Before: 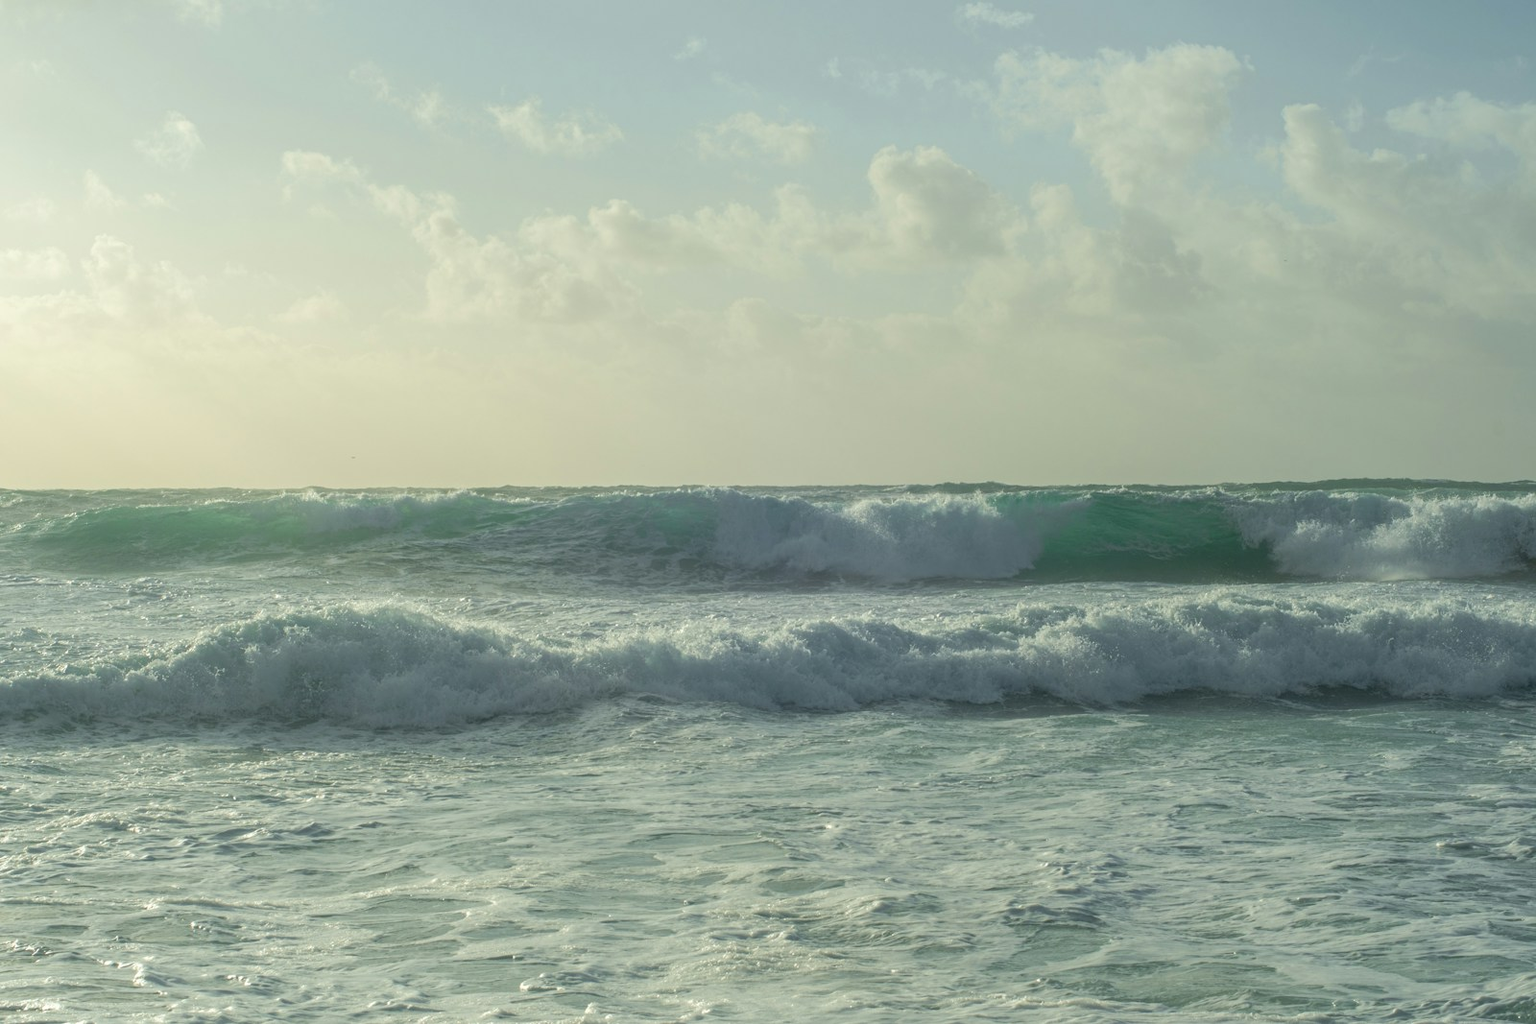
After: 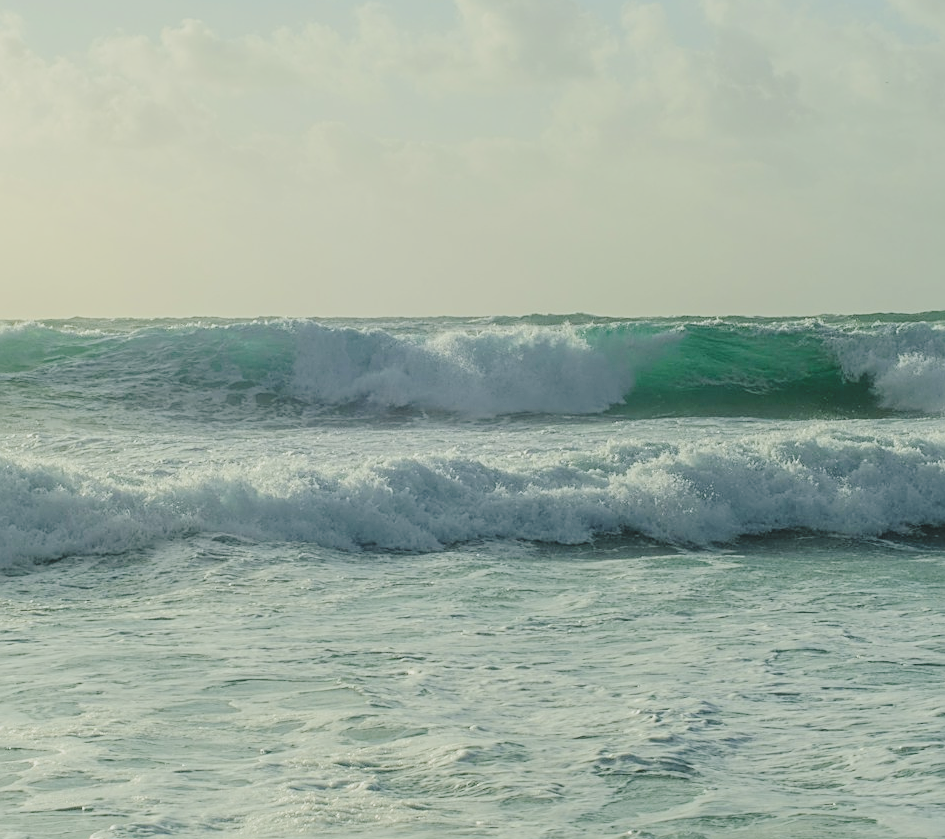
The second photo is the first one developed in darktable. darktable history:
filmic rgb: black relative exposure -7.65 EV, white relative exposure 4.56 EV, hardness 3.61, color science v6 (2022)
crop and rotate: left 28.256%, top 17.734%, right 12.656%, bottom 3.573%
exposure: black level correction 0.004, exposure 0.014 EV, compensate highlight preservation false
sharpen: on, module defaults
tone curve: curves: ch0 [(0, 0) (0.003, 0.09) (0.011, 0.095) (0.025, 0.097) (0.044, 0.108) (0.069, 0.117) (0.1, 0.129) (0.136, 0.151) (0.177, 0.185) (0.224, 0.229) (0.277, 0.299) (0.335, 0.379) (0.399, 0.469) (0.468, 0.55) (0.543, 0.629) (0.623, 0.702) (0.709, 0.775) (0.801, 0.85) (0.898, 0.91) (1, 1)], preserve colors none
